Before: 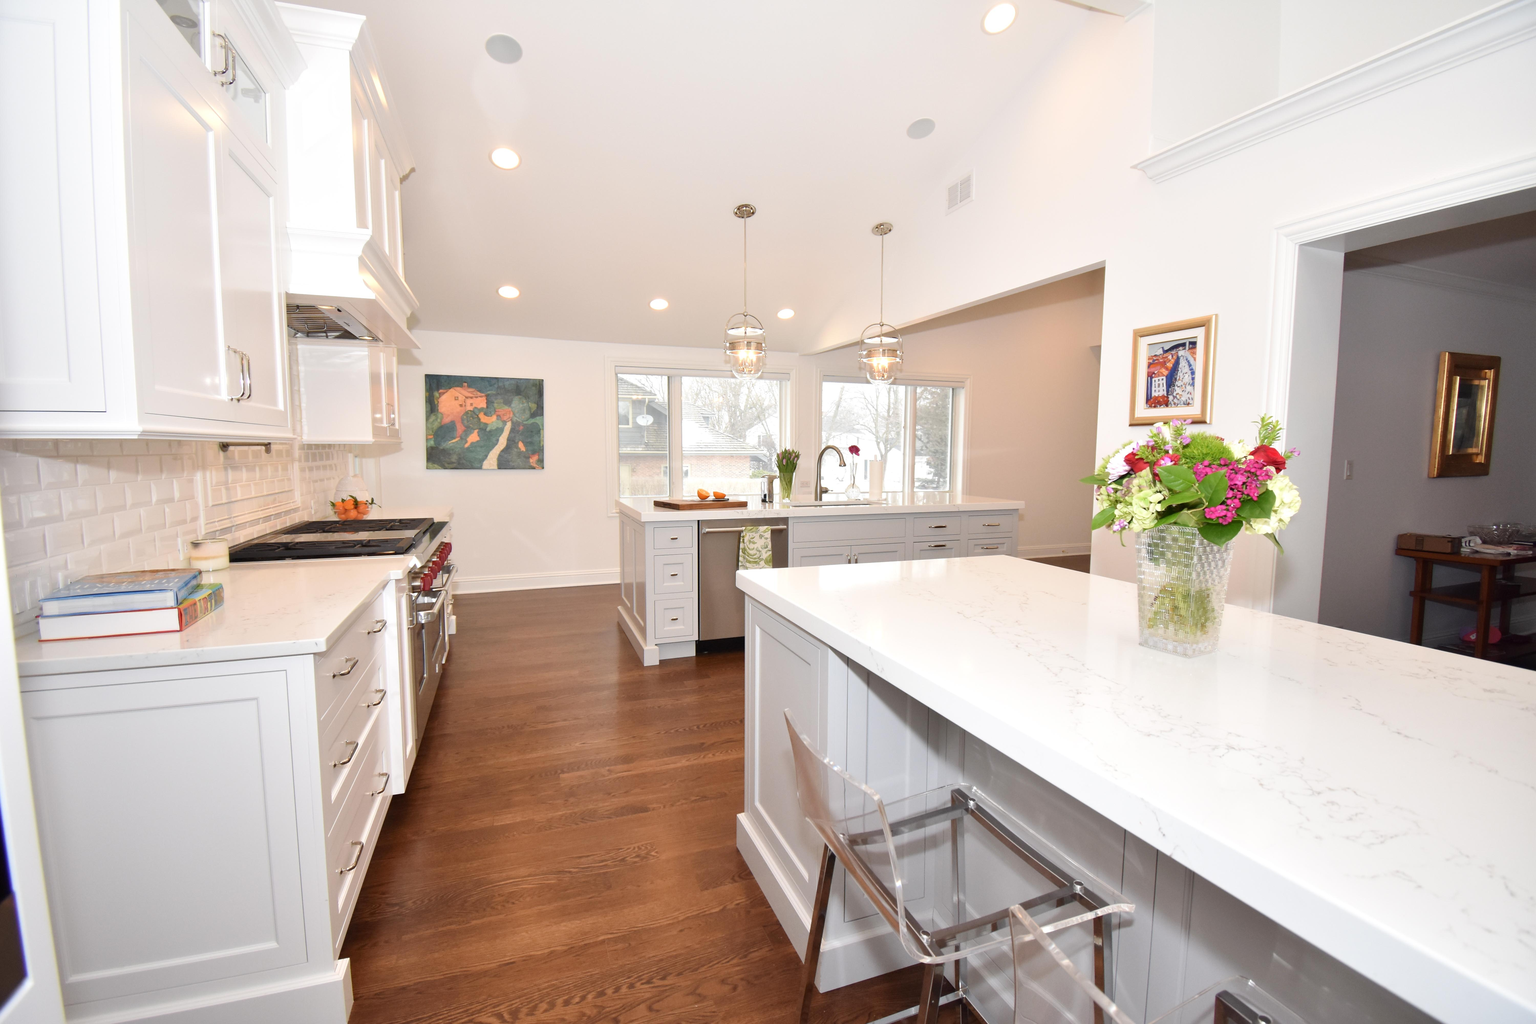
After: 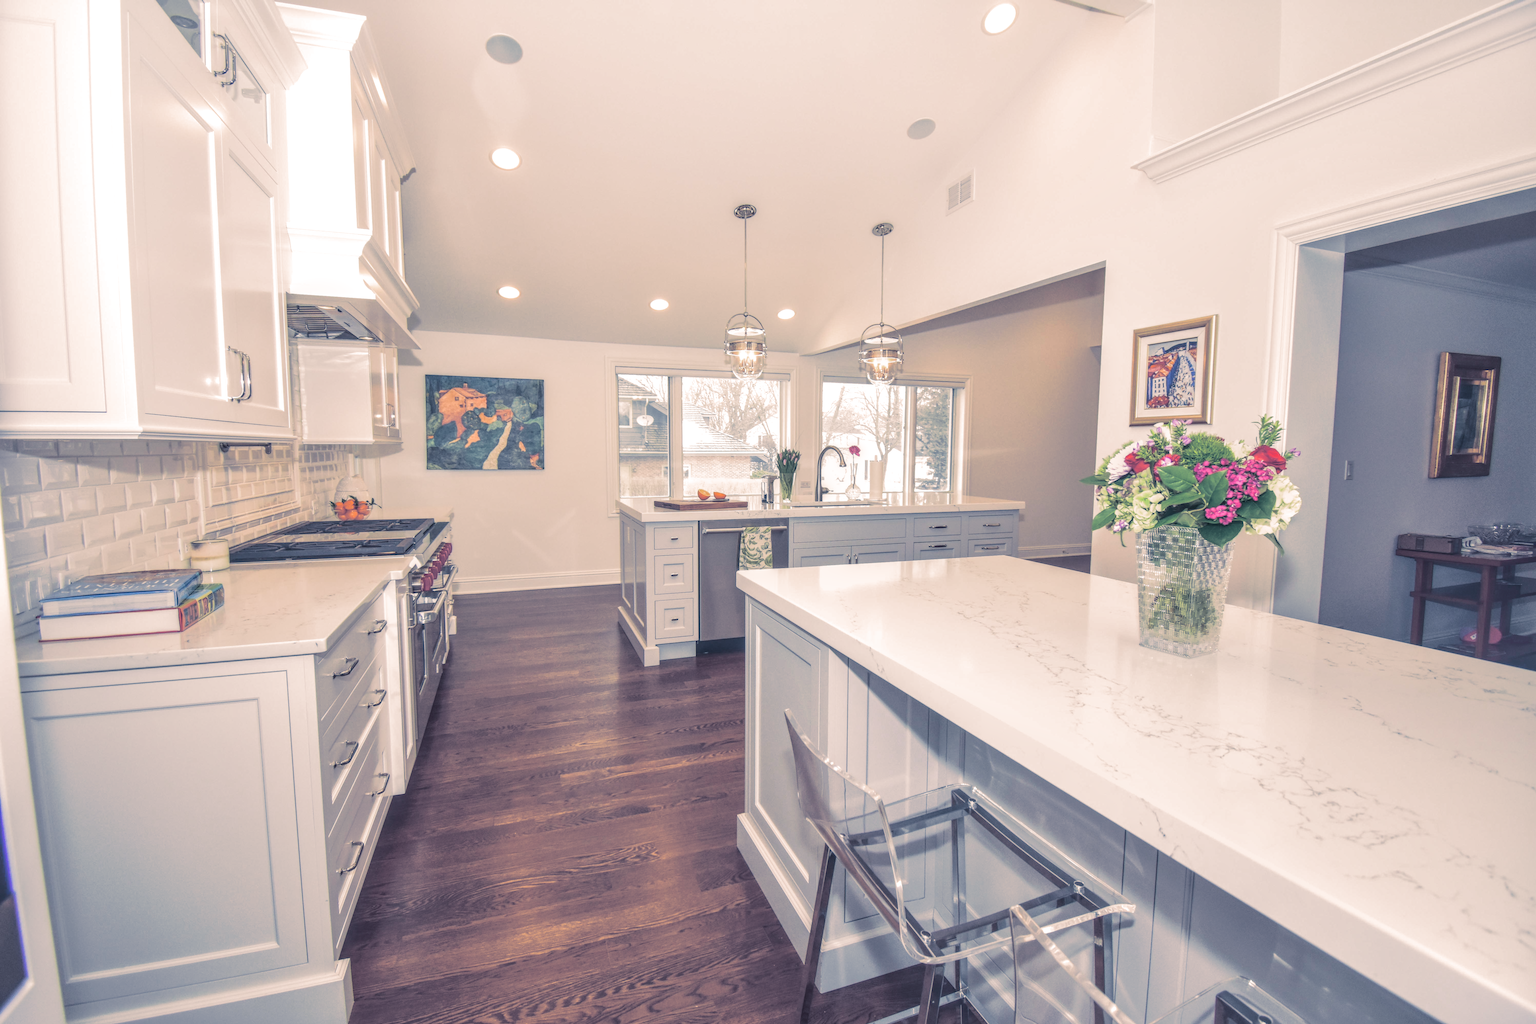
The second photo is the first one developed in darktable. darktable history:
tone curve: curves: ch0 [(0, 0.068) (1, 0.961)], color space Lab, linked channels, preserve colors none
color correction #1: saturation 0.5
color correction "1": highlights a* -3.28, highlights b* -6.24, shadows a* 3.1, shadows b* 5.19
split-toning: shadows › hue 226.8°, shadows › saturation 0.56, highlights › hue 28.8°, balance -40, compress 0% | blend: blend mode normal, opacity 60%; mask: uniform (no mask)
local contrast: highlights 20%, shadows 30%, detail 200%, midtone range 0.2 | blend: blend mode normal, opacity 65%; mask: uniform (no mask)
